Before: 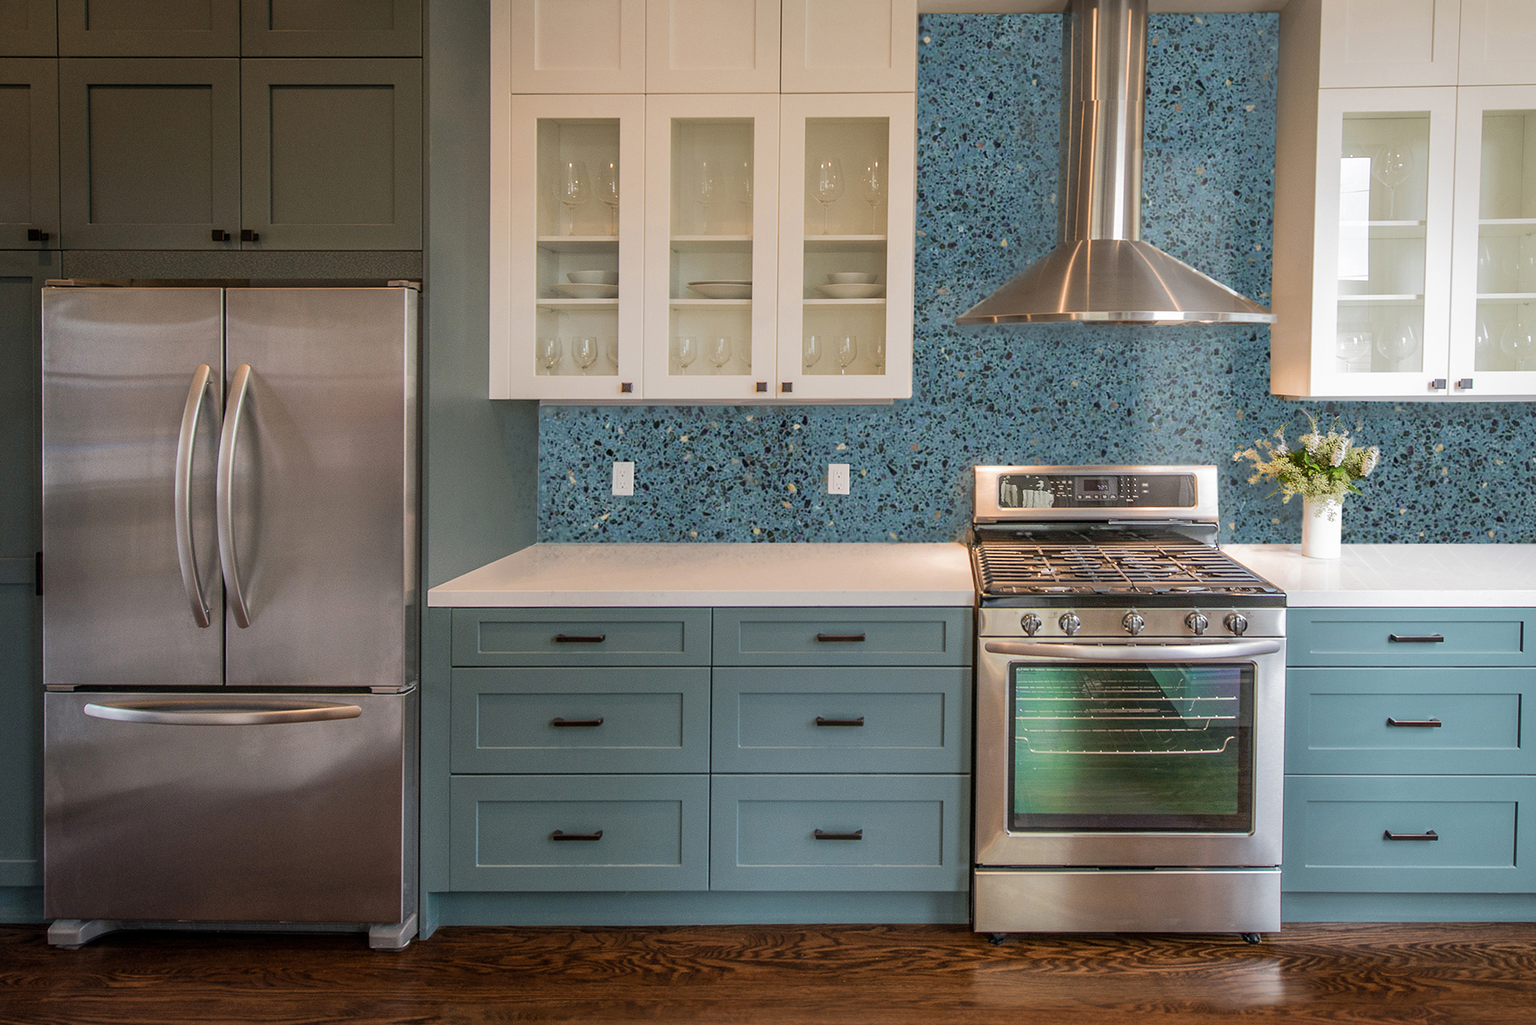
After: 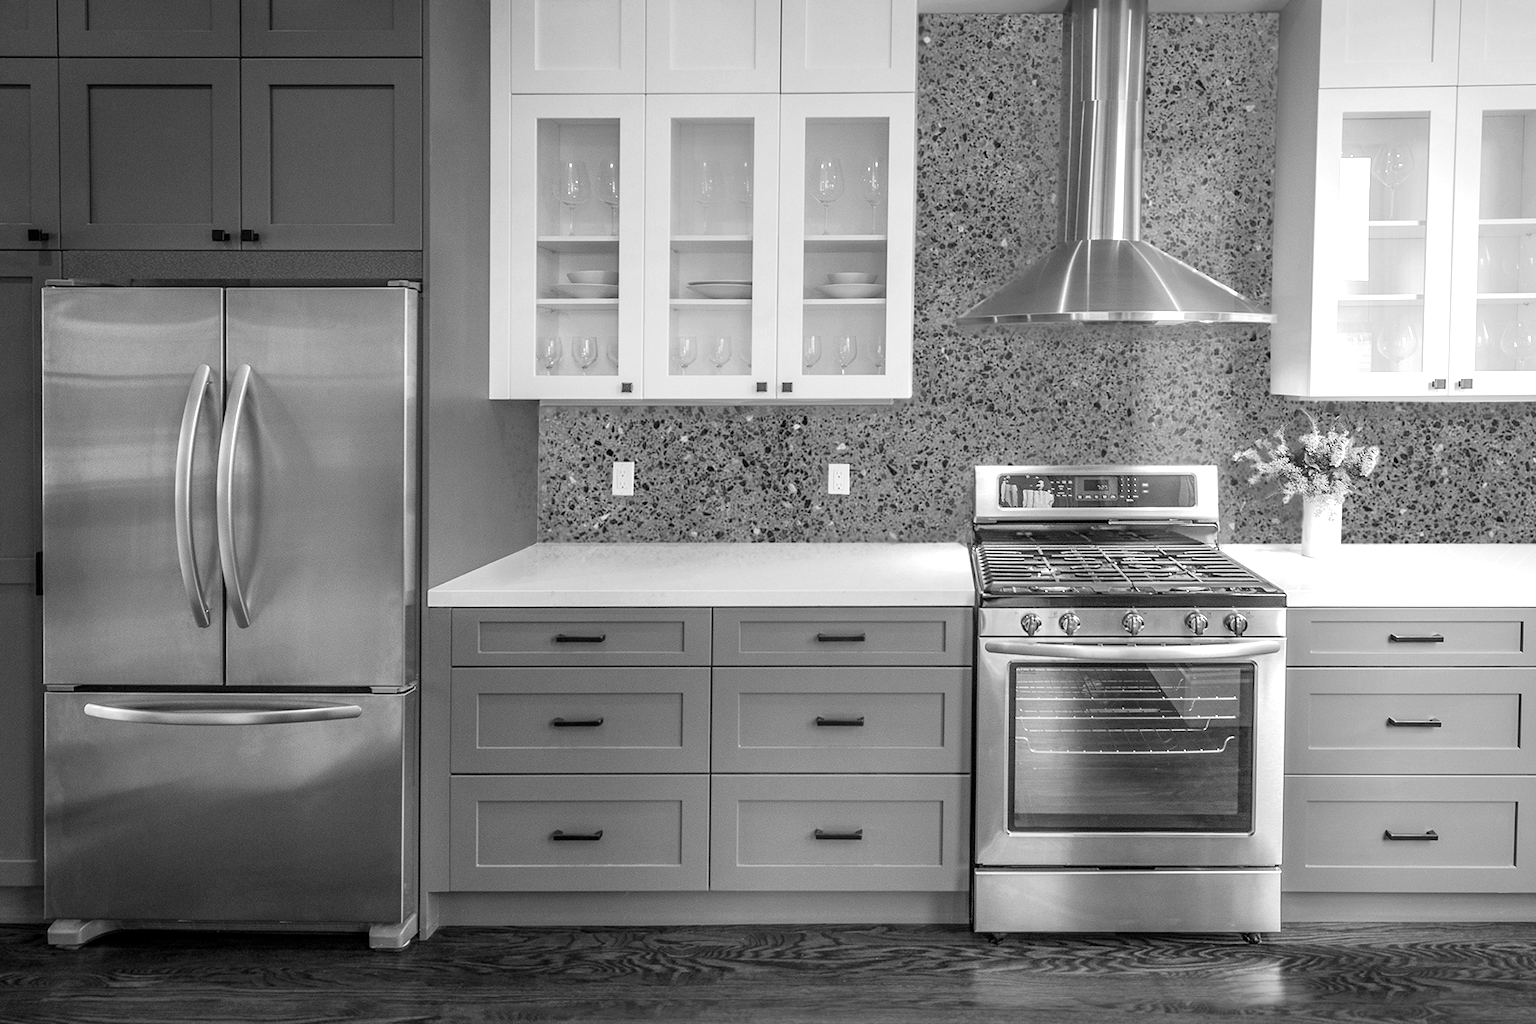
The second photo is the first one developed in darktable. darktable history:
exposure: black level correction 0.001, exposure 0.5 EV, compensate exposure bias true, compensate highlight preservation false
contrast brightness saturation: saturation -1
